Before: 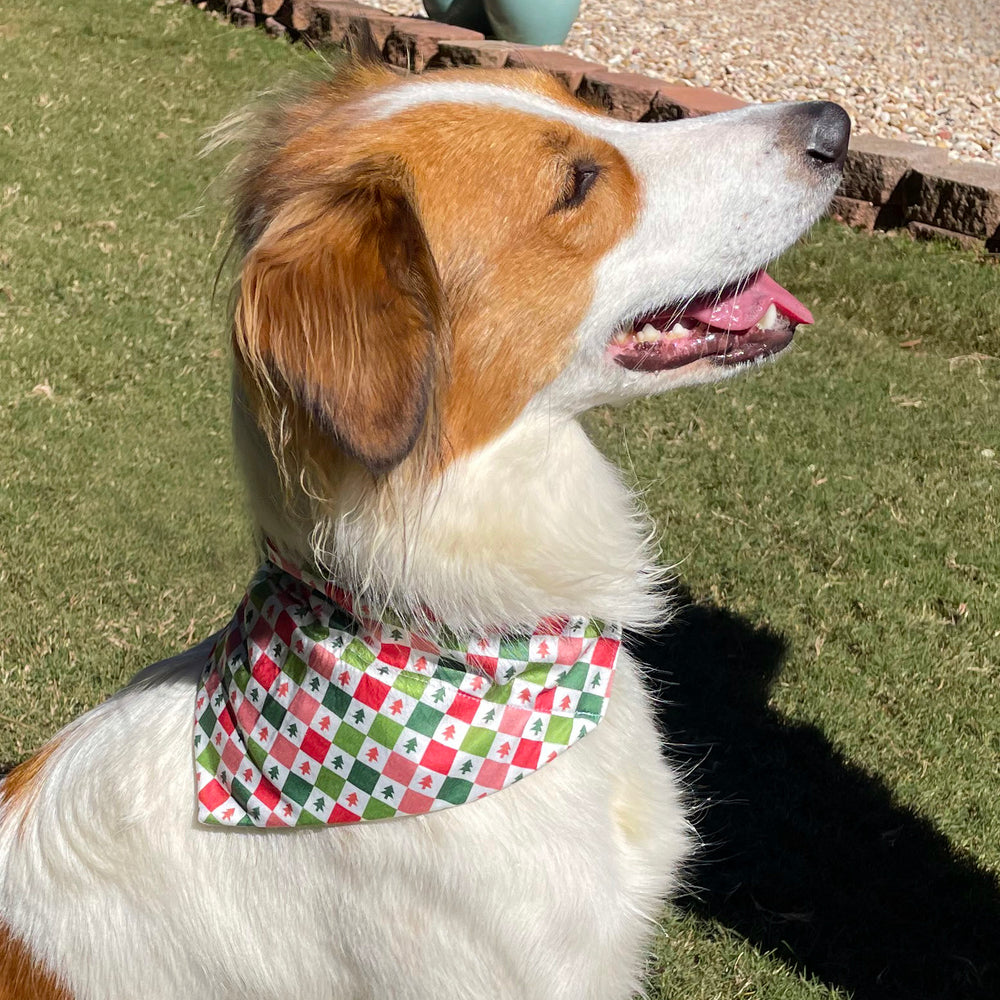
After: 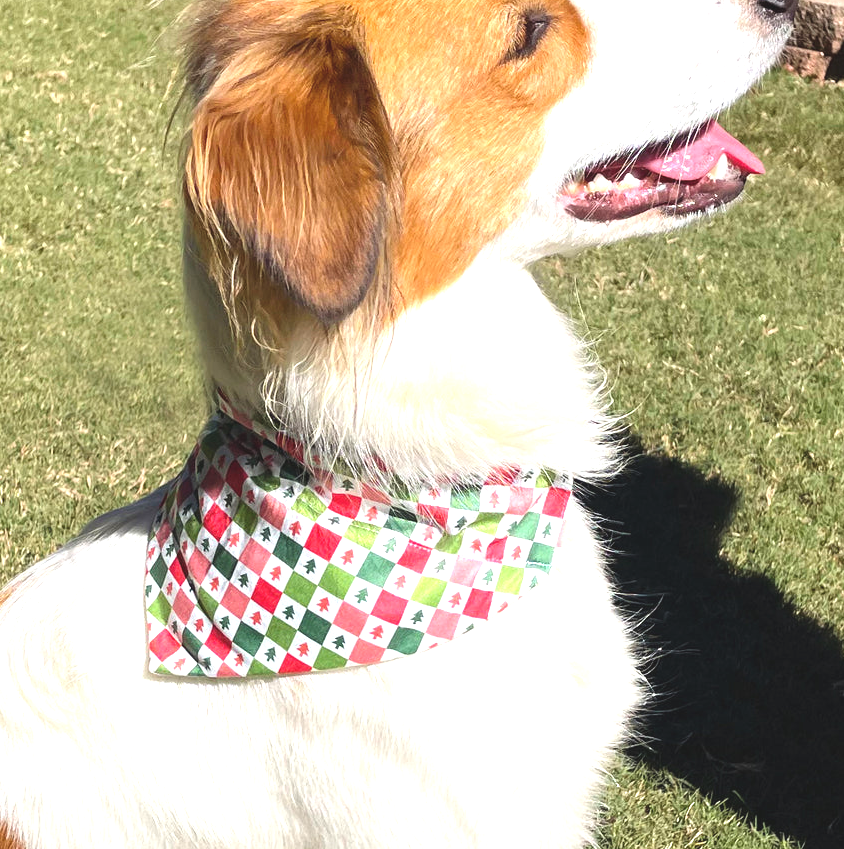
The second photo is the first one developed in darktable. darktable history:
exposure: black level correction -0.005, exposure 1 EV, compensate highlight preservation false
crop and rotate: left 4.959%, top 15.098%, right 10.637%
